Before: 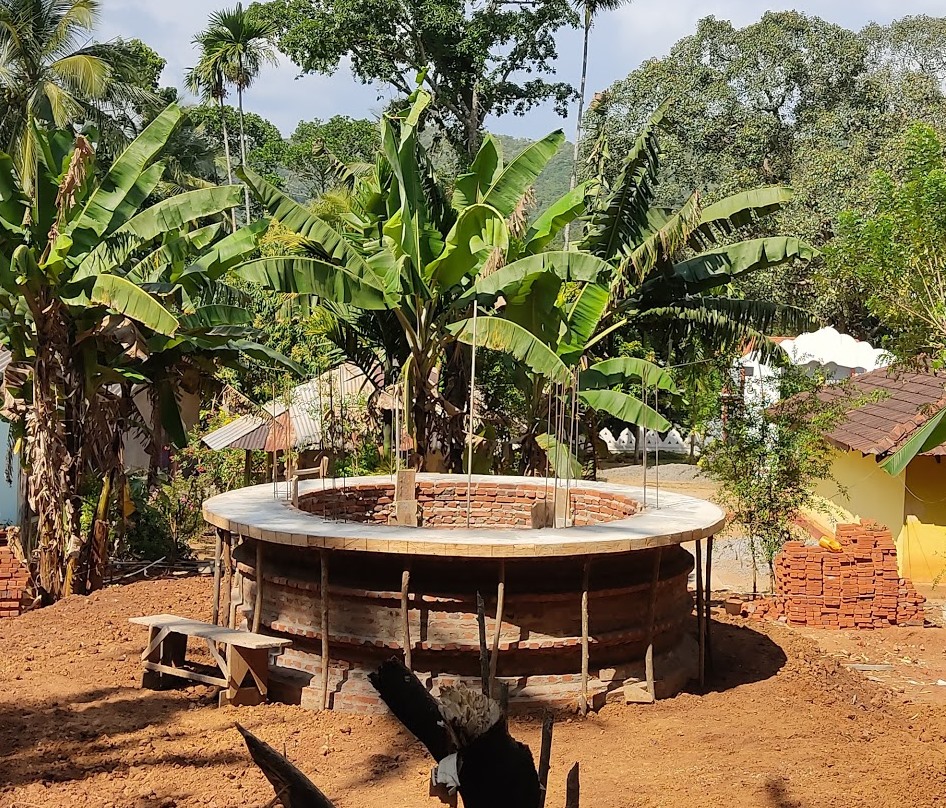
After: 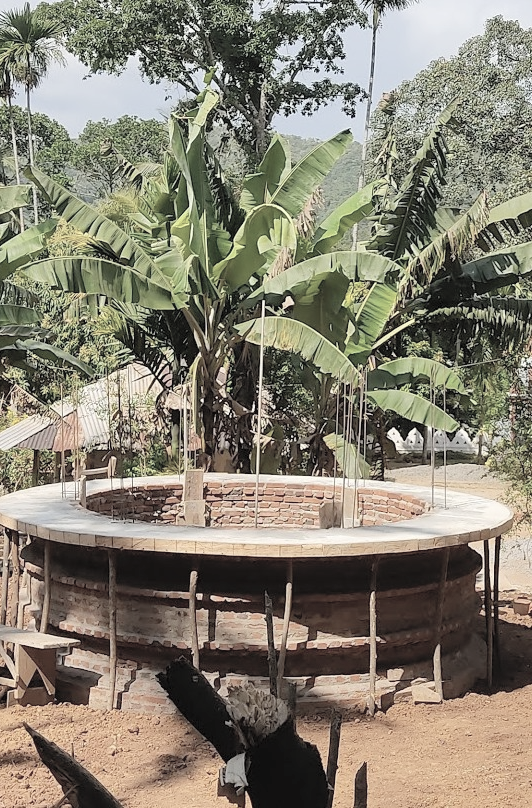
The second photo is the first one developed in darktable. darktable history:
contrast brightness saturation: brightness 0.18, saturation -0.5
crop and rotate: left 22.516%, right 21.234%
